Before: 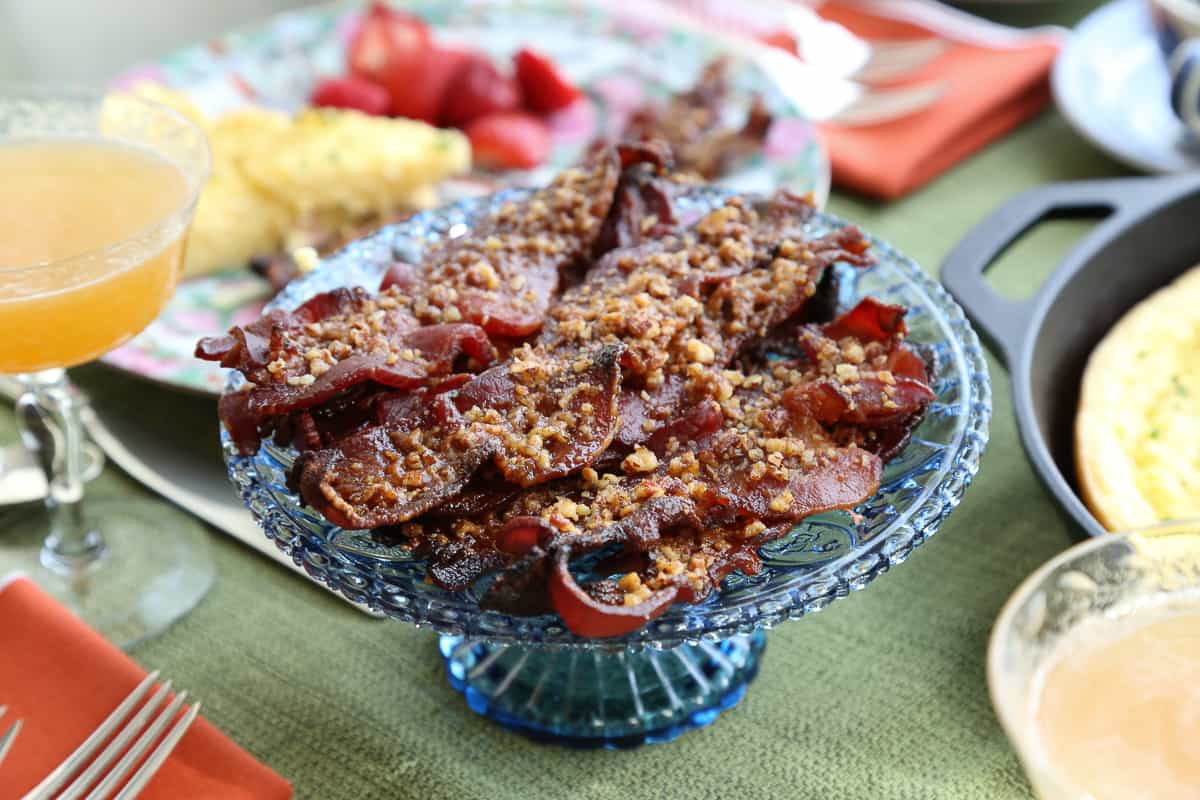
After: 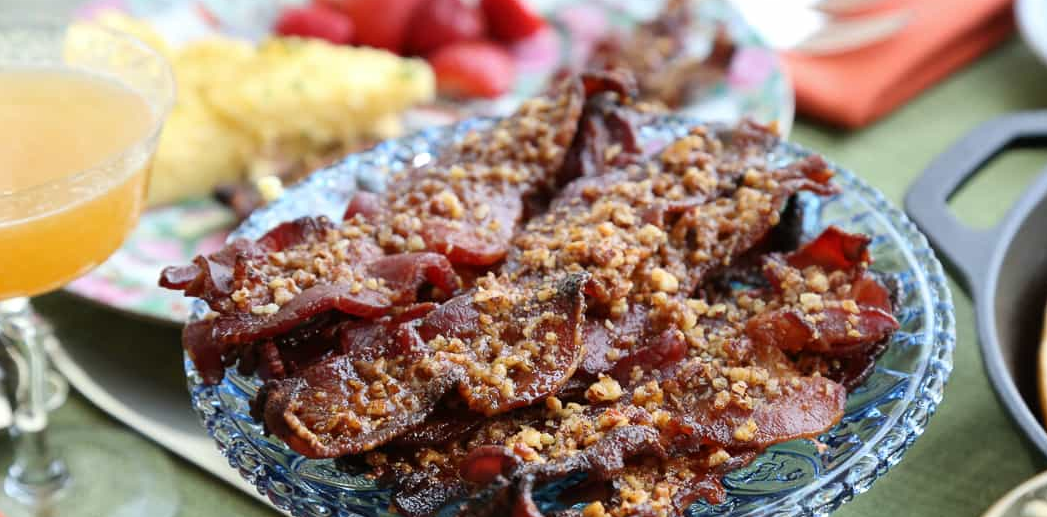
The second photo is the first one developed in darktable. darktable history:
crop: left 3.063%, top 8.997%, right 9.654%, bottom 26.324%
